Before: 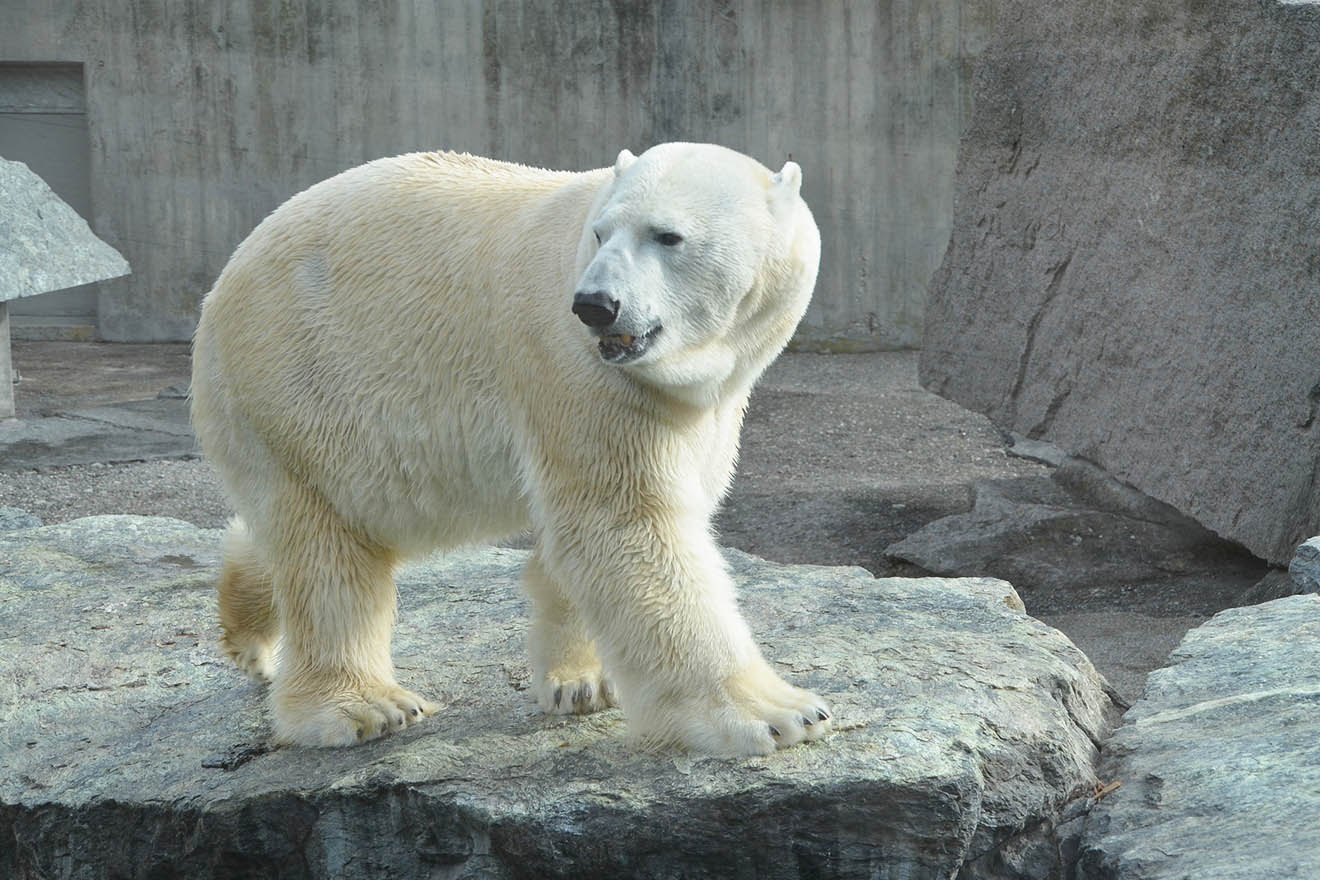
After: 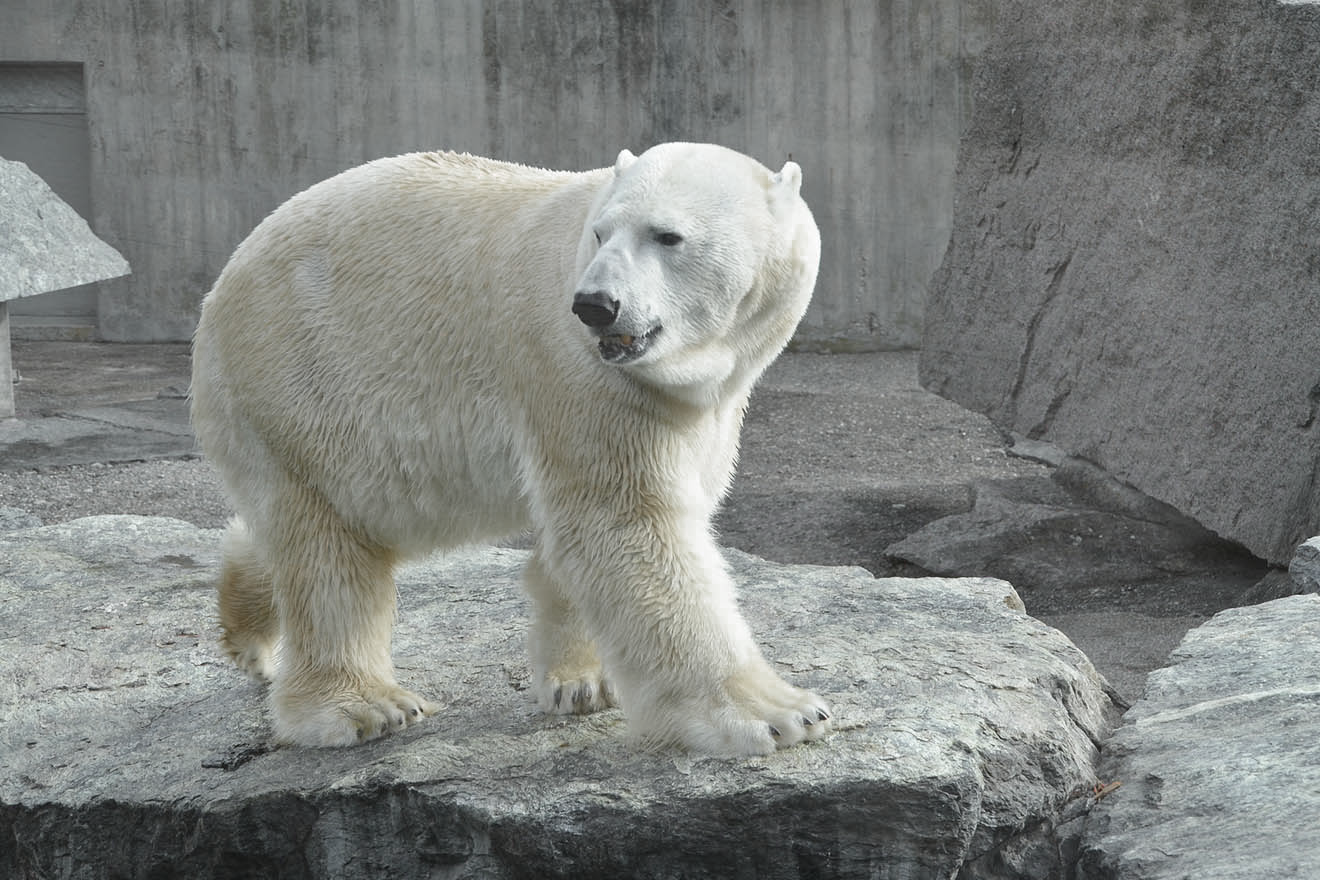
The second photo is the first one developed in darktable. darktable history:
color zones: curves: ch0 [(0, 0.48) (0.209, 0.398) (0.305, 0.332) (0.429, 0.493) (0.571, 0.5) (0.714, 0.5) (0.857, 0.5) (1, 0.48)]; ch1 [(0, 0.736) (0.143, 0.625) (0.225, 0.371) (0.429, 0.256) (0.571, 0.241) (0.714, 0.213) (0.857, 0.48) (1, 0.736)]; ch2 [(0, 0.448) (0.143, 0.498) (0.286, 0.5) (0.429, 0.5) (0.571, 0.5) (0.714, 0.5) (0.857, 0.5) (1, 0.448)]
